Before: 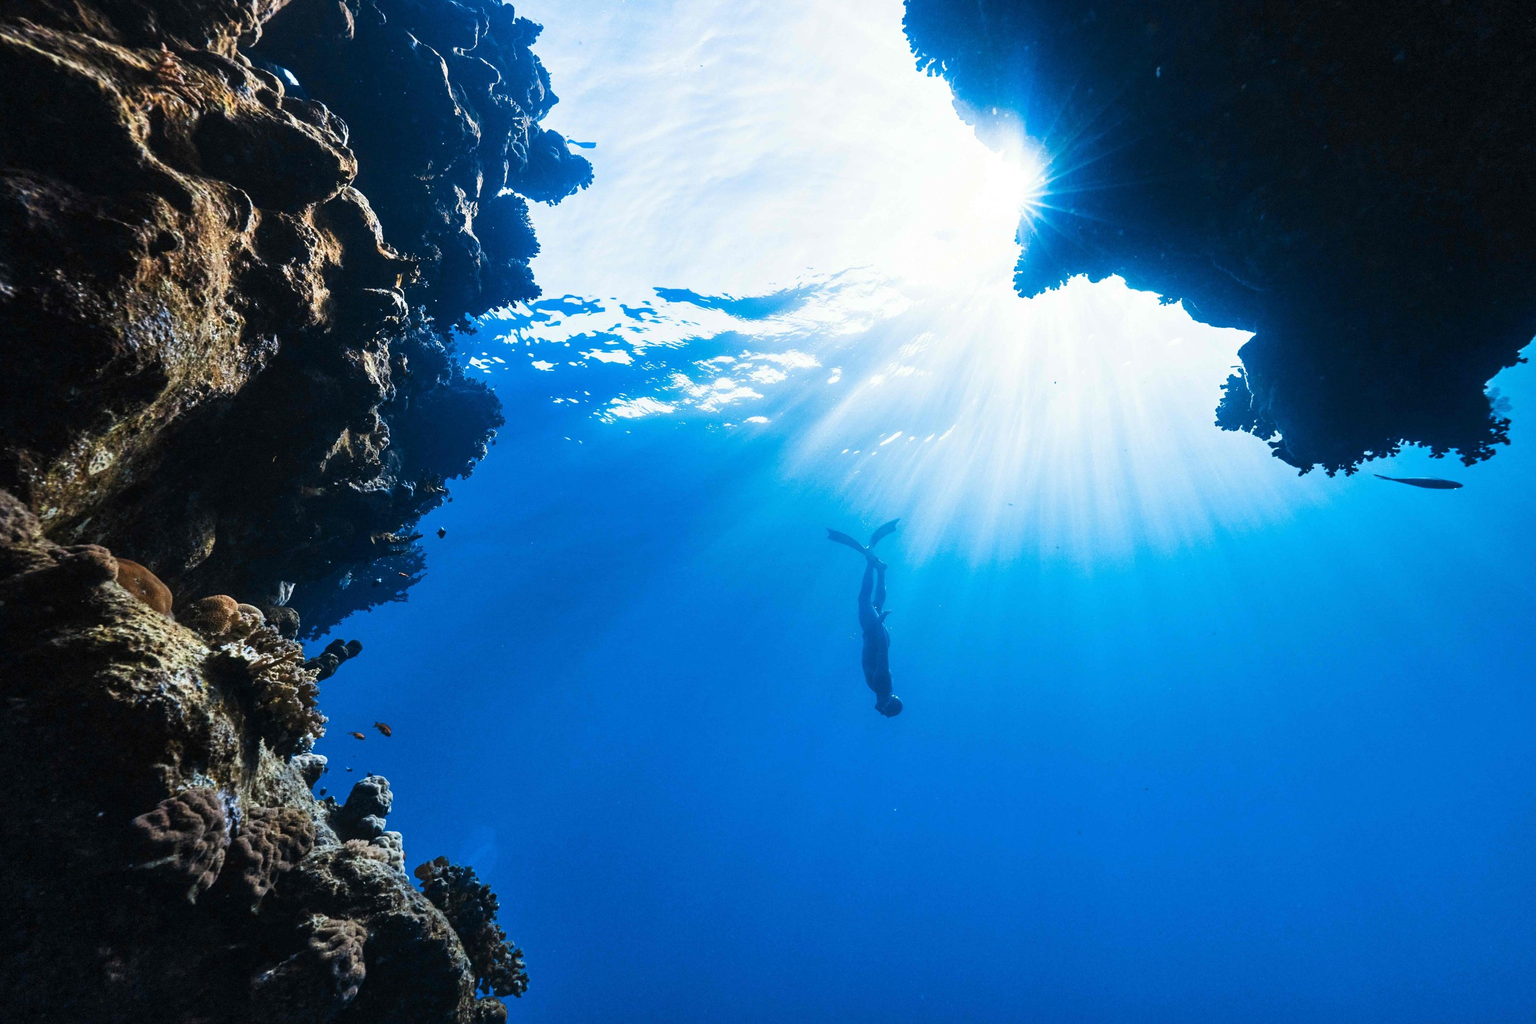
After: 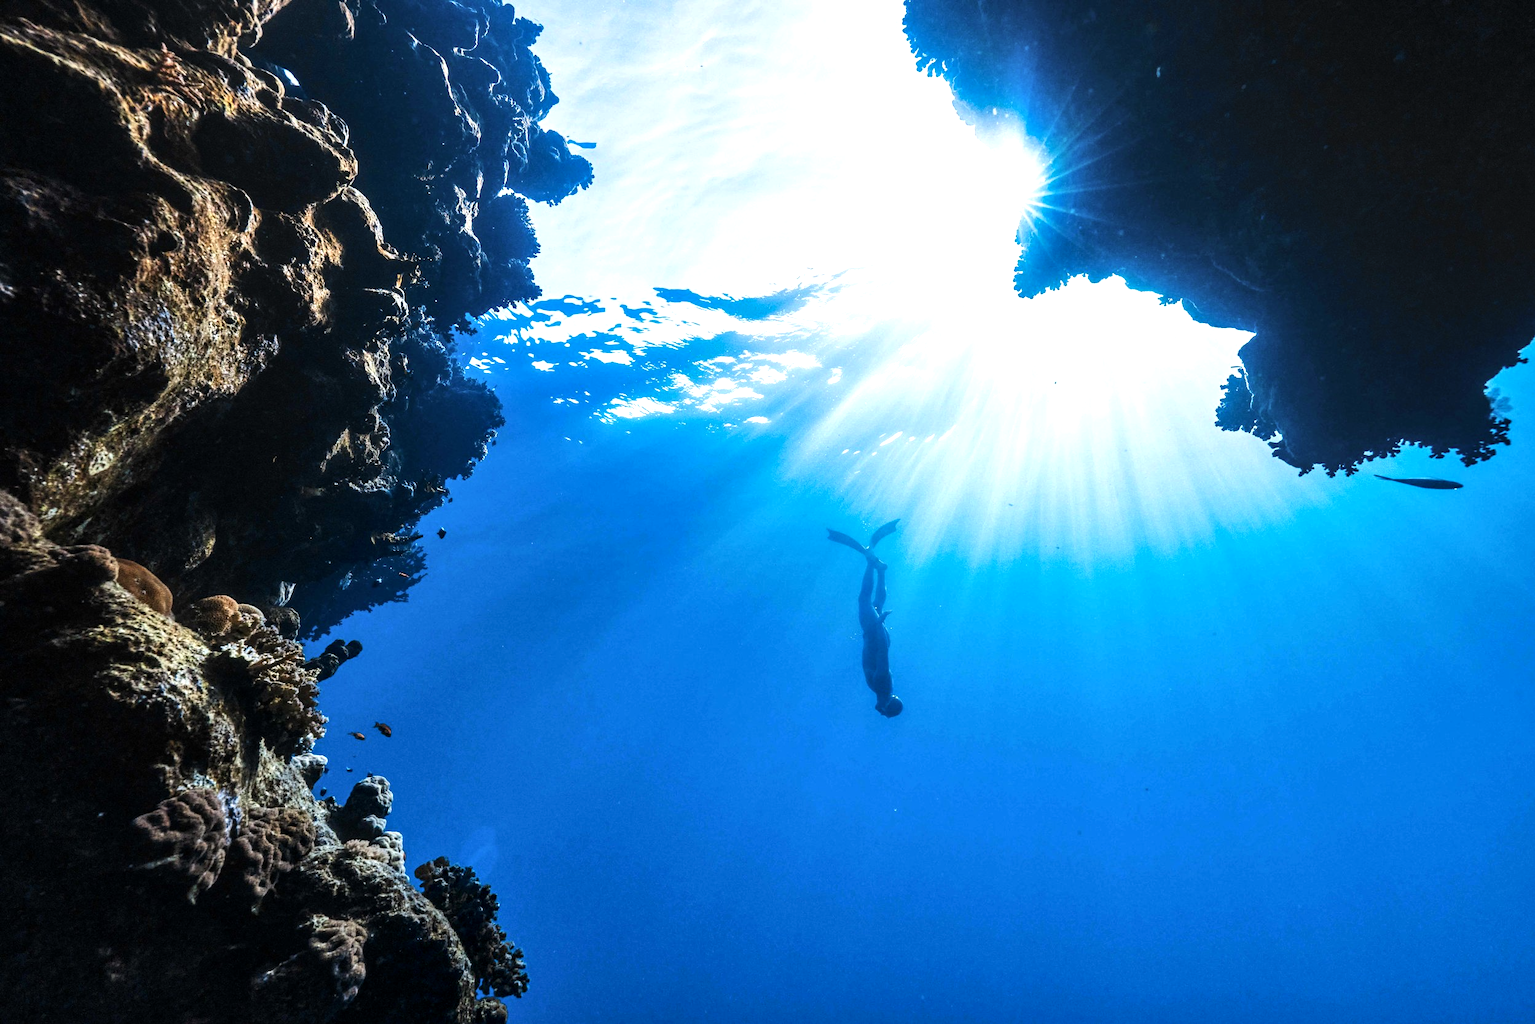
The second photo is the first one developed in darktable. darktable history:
local contrast: on, module defaults
tone equalizer: -8 EV -0.417 EV, -7 EV -0.389 EV, -6 EV -0.333 EV, -5 EV -0.222 EV, -3 EV 0.222 EV, -2 EV 0.333 EV, -1 EV 0.389 EV, +0 EV 0.417 EV, edges refinement/feathering 500, mask exposure compensation -1.57 EV, preserve details no
